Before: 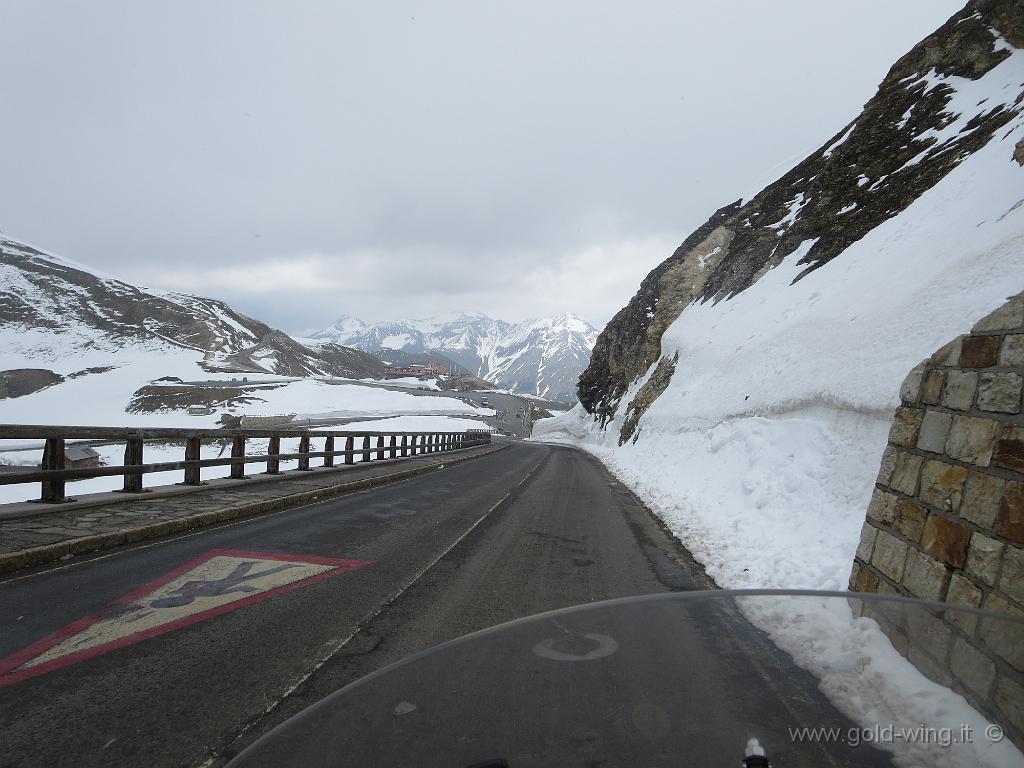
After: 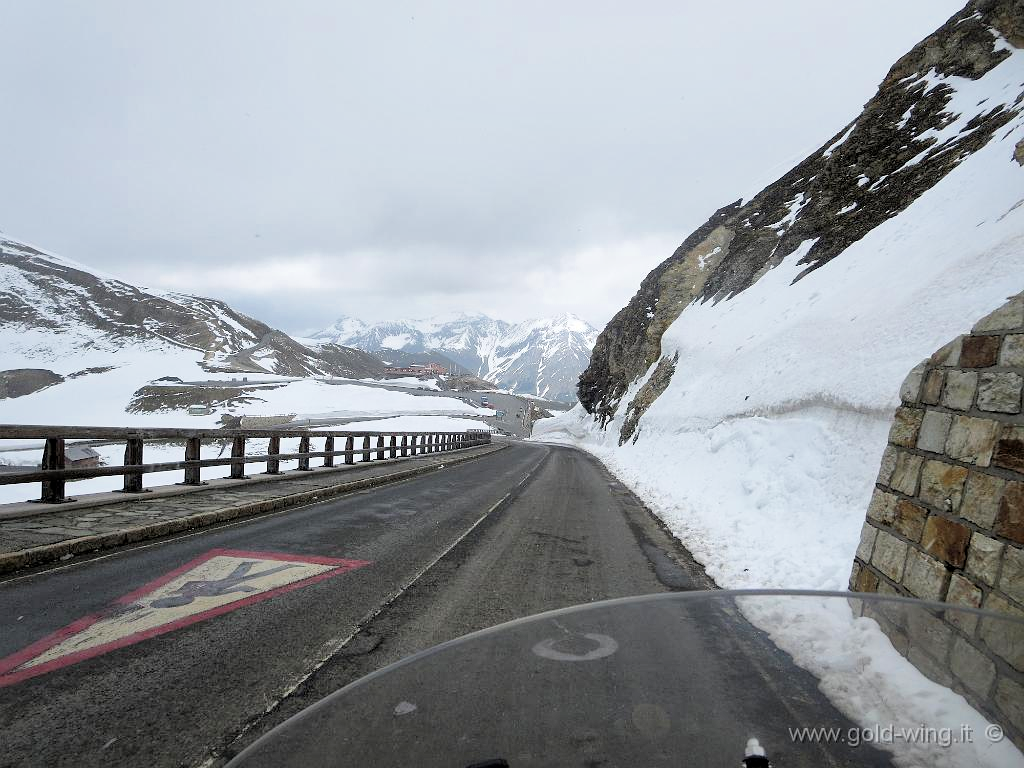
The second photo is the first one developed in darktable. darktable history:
shadows and highlights: on, module defaults
local contrast: mode bilateral grid, contrast 25, coarseness 51, detail 123%, midtone range 0.2
exposure: exposure 0.728 EV, compensate highlight preservation false
filmic rgb: middle gray luminance 12.73%, black relative exposure -10.12 EV, white relative exposure 3.47 EV, target black luminance 0%, hardness 5.75, latitude 45%, contrast 1.215, highlights saturation mix 4.13%, shadows ↔ highlights balance 26.7%
